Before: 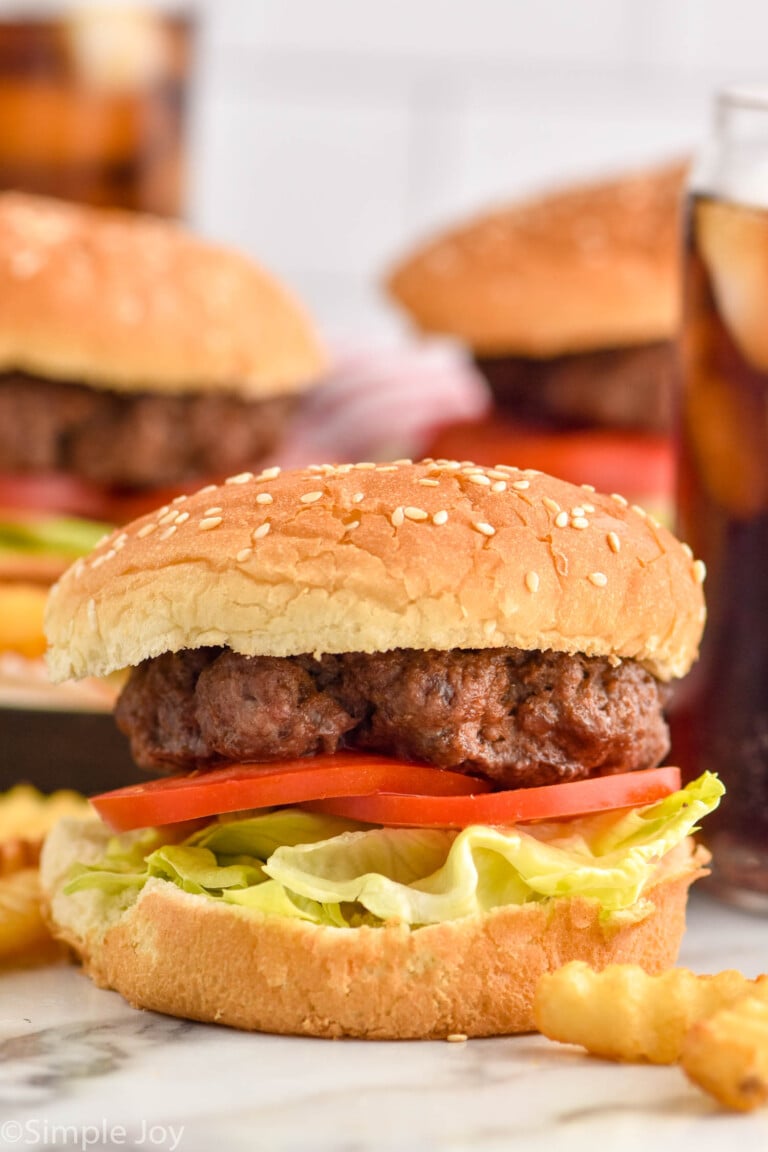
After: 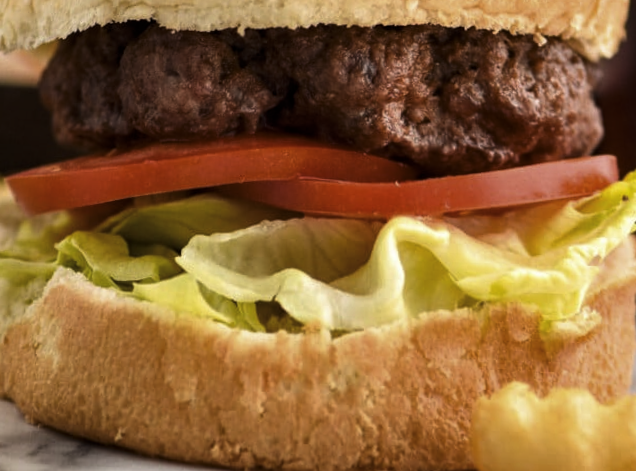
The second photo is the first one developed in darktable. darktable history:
rotate and perspective: rotation 0.72°, lens shift (vertical) -0.352, lens shift (horizontal) -0.051, crop left 0.152, crop right 0.859, crop top 0.019, crop bottom 0.964
levels: levels [0, 0.618, 1]
crop: top 45.551%, bottom 12.262%
